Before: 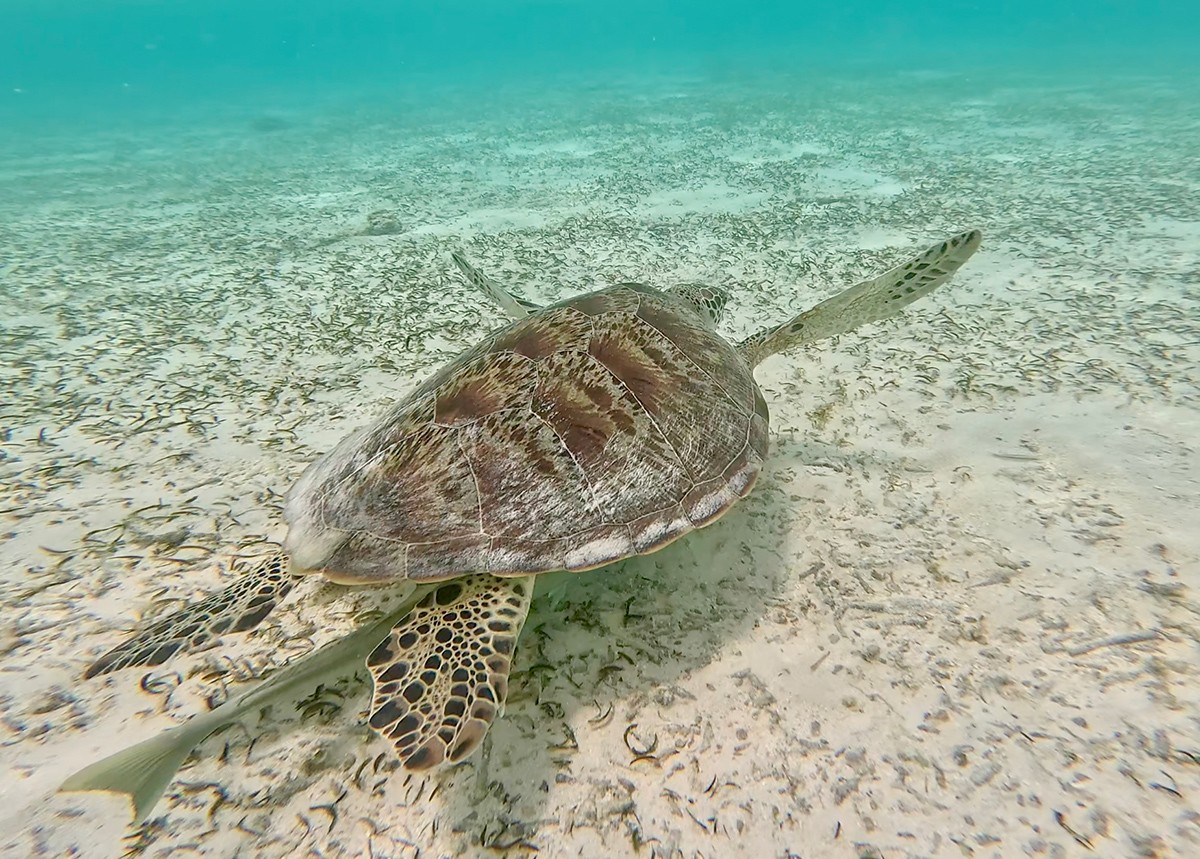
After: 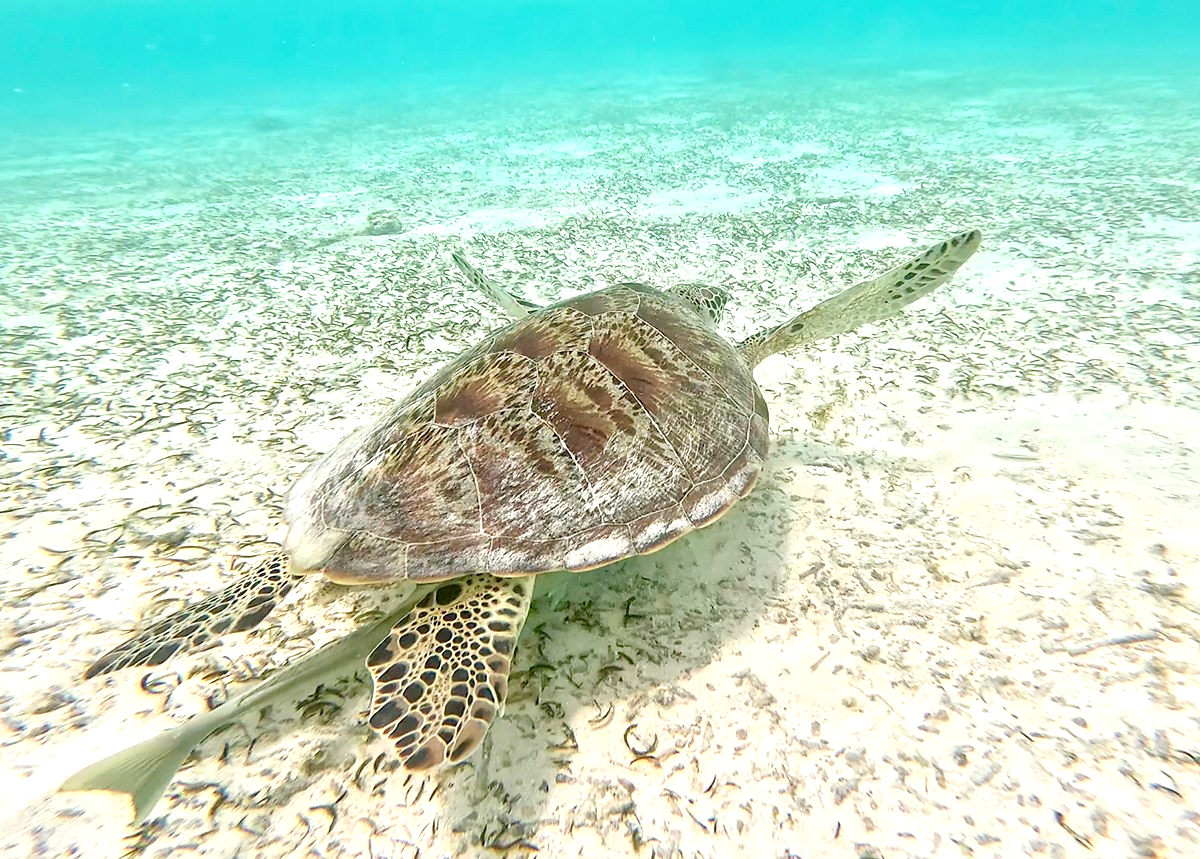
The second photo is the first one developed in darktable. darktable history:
tone equalizer: -8 EV -0.455 EV, -7 EV -0.384 EV, -6 EV -0.359 EV, -5 EV -0.204 EV, -3 EV 0.195 EV, -2 EV 0.339 EV, -1 EV 0.386 EV, +0 EV 0.41 EV
exposure: black level correction 0.001, exposure 0.499 EV, compensate exposure bias true, compensate highlight preservation false
